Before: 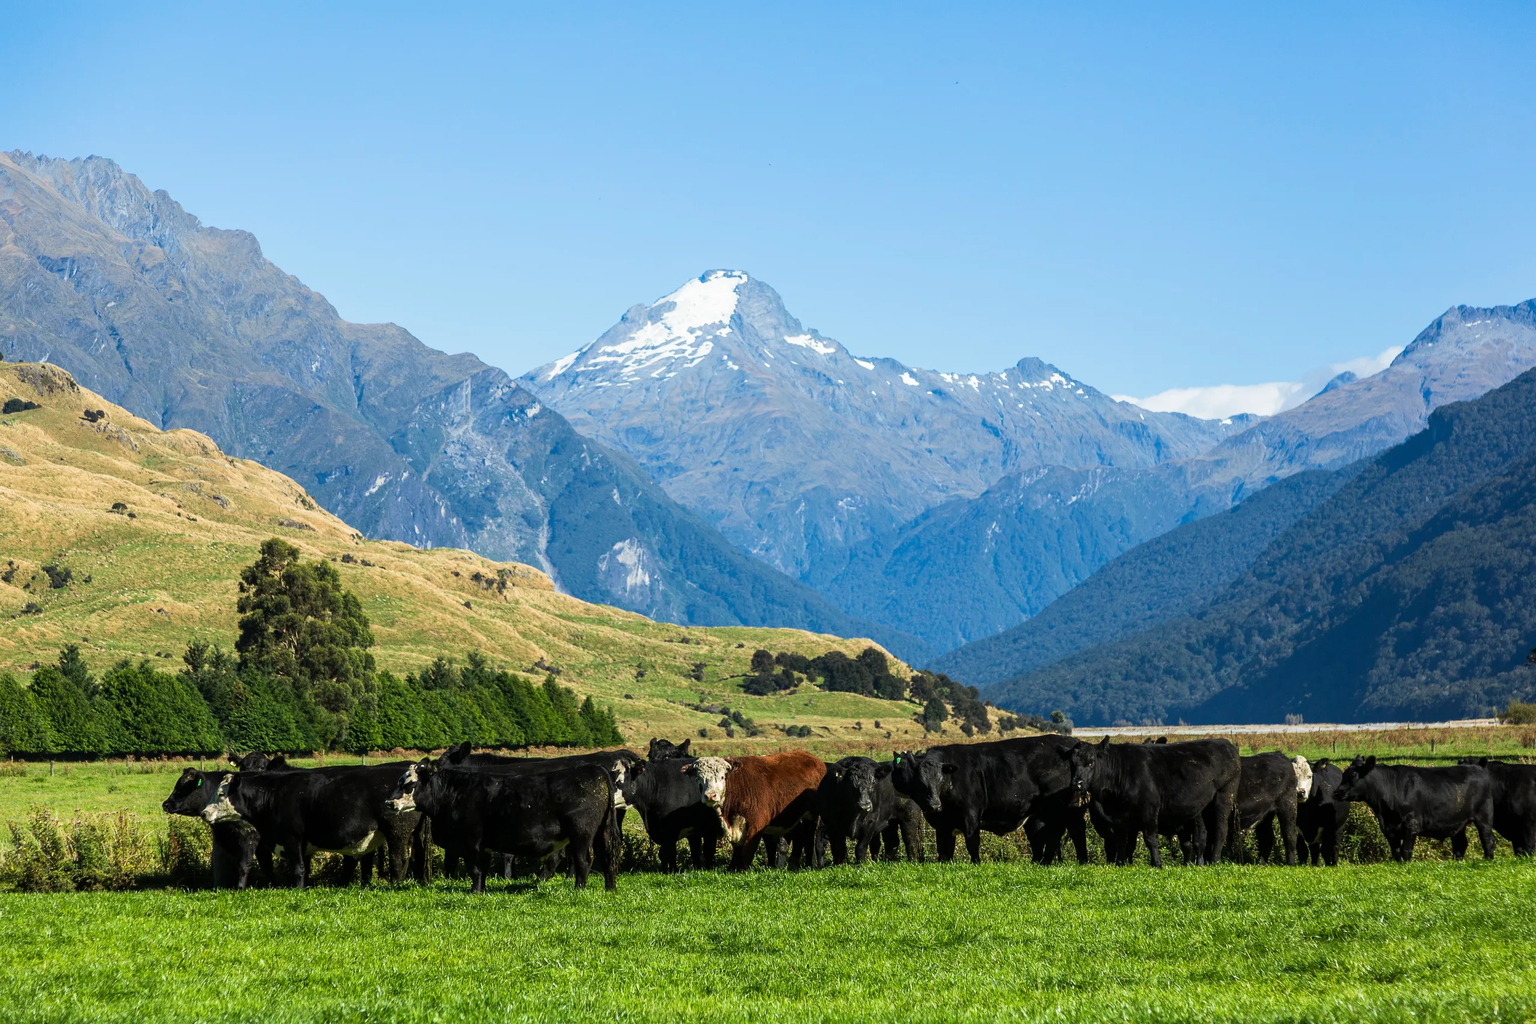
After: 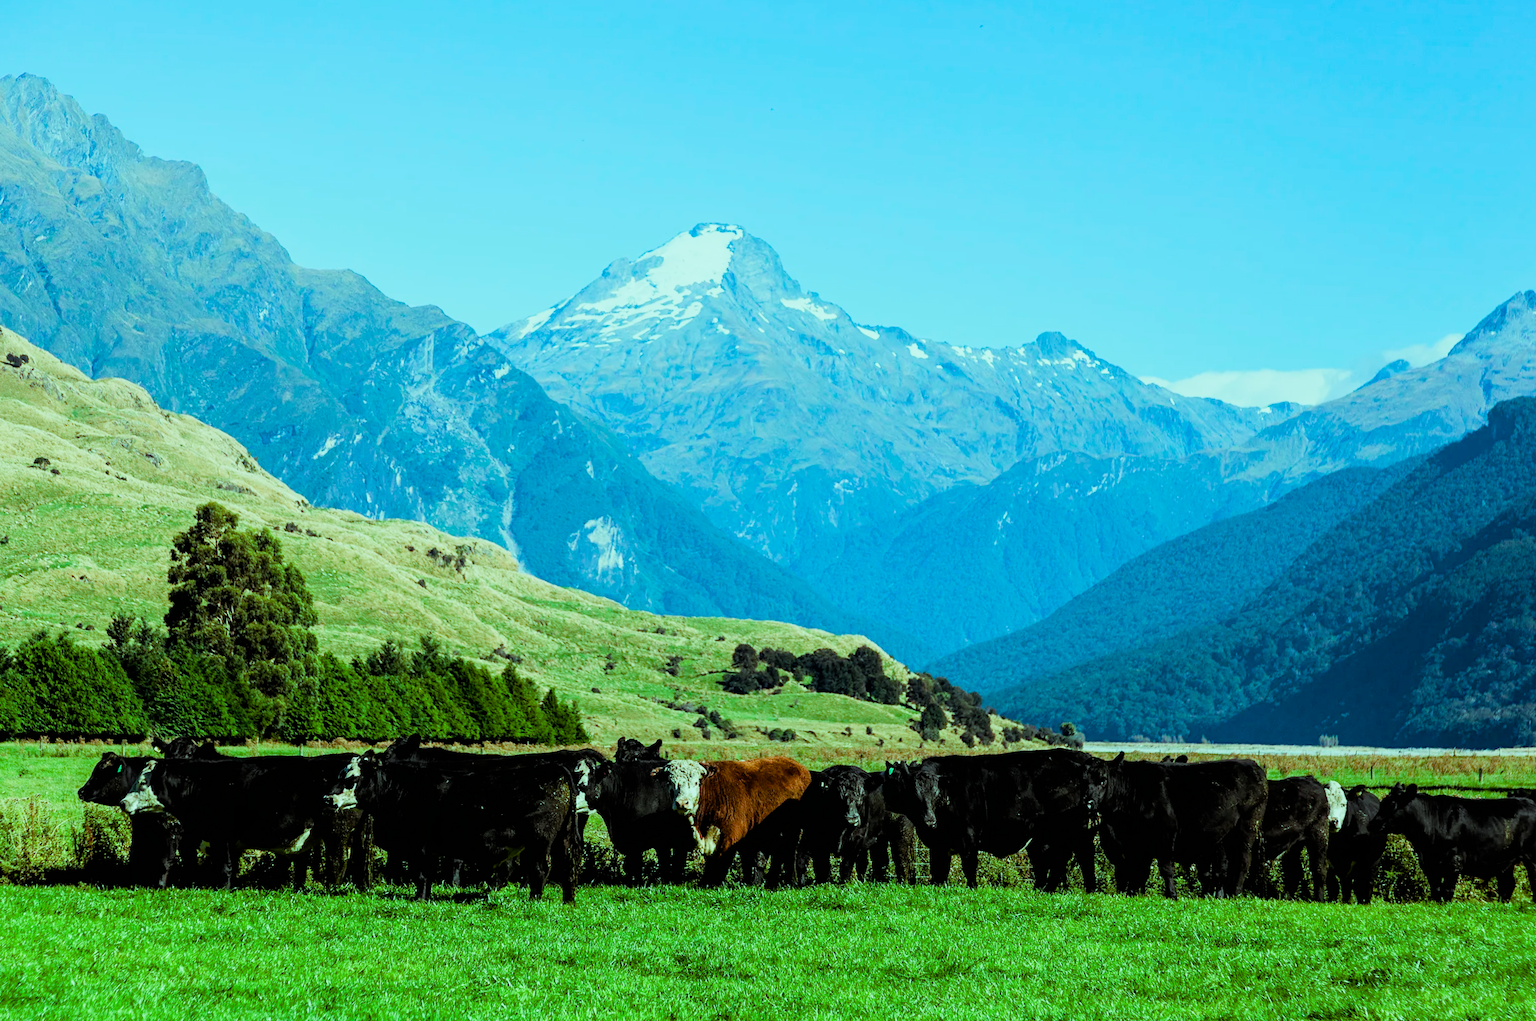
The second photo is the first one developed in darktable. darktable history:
filmic rgb: black relative exposure -5.13 EV, white relative exposure 3.56 EV, threshold 2.95 EV, hardness 3.19, contrast 1.188, highlights saturation mix -48.99%, enable highlight reconstruction true
tone equalizer: -8 EV -0.444 EV, -7 EV -0.357 EV, -6 EV -0.358 EV, -5 EV -0.206 EV, -3 EV 0.194 EV, -2 EV 0.333 EV, -1 EV 0.402 EV, +0 EV 0.386 EV
color balance rgb: highlights gain › chroma 7.413%, highlights gain › hue 182.26°, perceptual saturation grading › global saturation 20%, perceptual saturation grading › highlights -25.295%, perceptual saturation grading › shadows 49.438%, contrast -9.401%
crop and rotate: angle -1.98°, left 3.086%, top 4.259%, right 1.6%, bottom 0.604%
